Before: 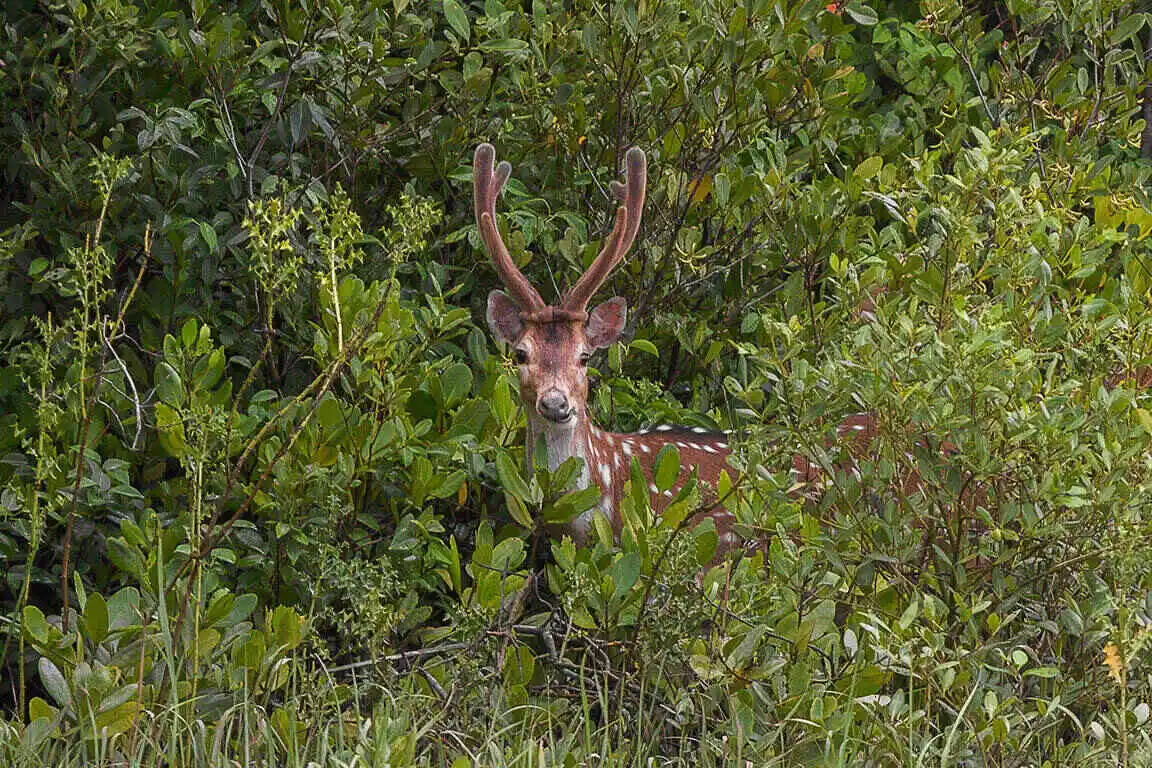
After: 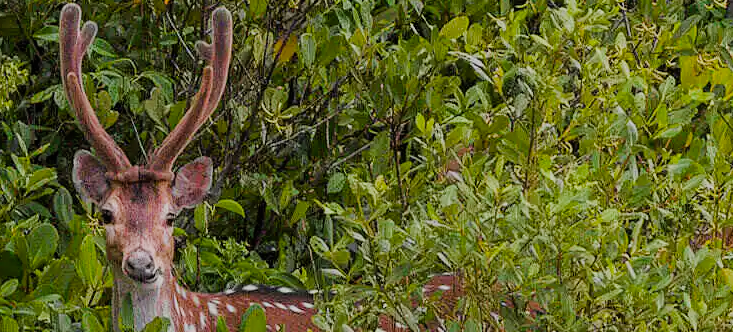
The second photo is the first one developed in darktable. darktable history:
crop: left 36.005%, top 18.293%, right 0.31%, bottom 38.444%
filmic rgb: black relative exposure -6.98 EV, white relative exposure 5.63 EV, hardness 2.86
color balance rgb: linear chroma grading › global chroma 10%, perceptual saturation grading › global saturation 5%, perceptual brilliance grading › global brilliance 4%, global vibrance 7%, saturation formula JzAzBz (2021)
